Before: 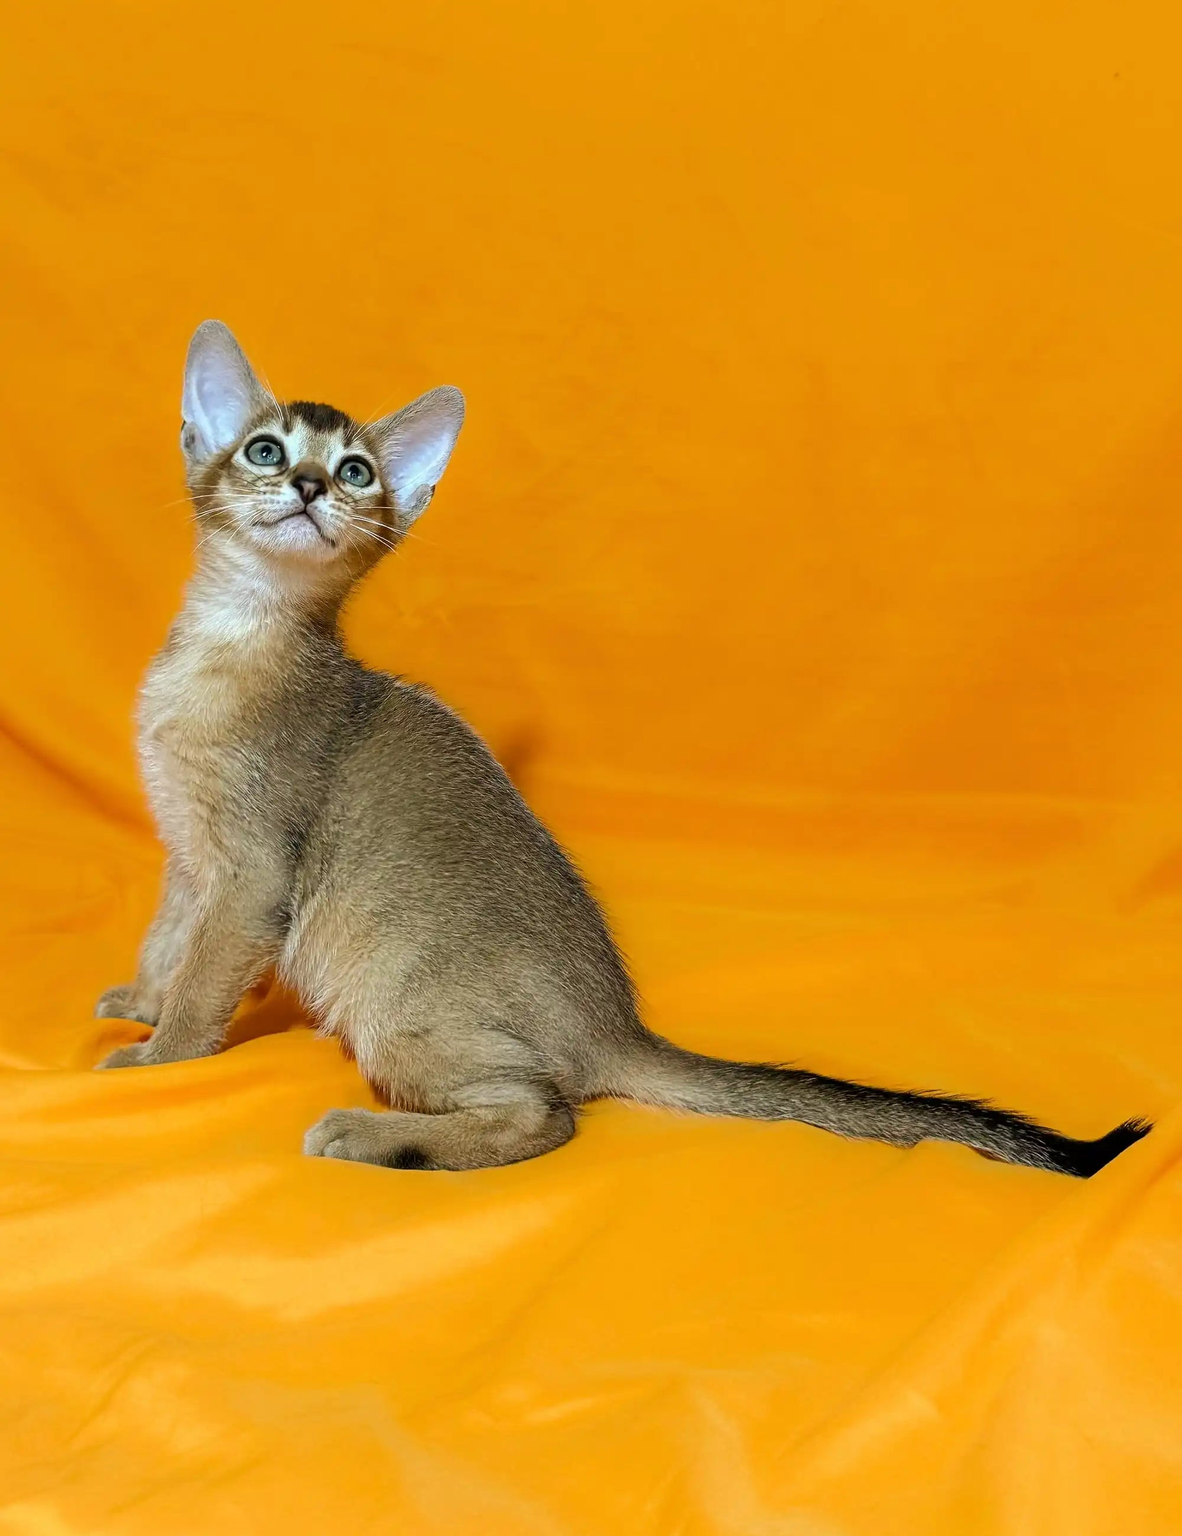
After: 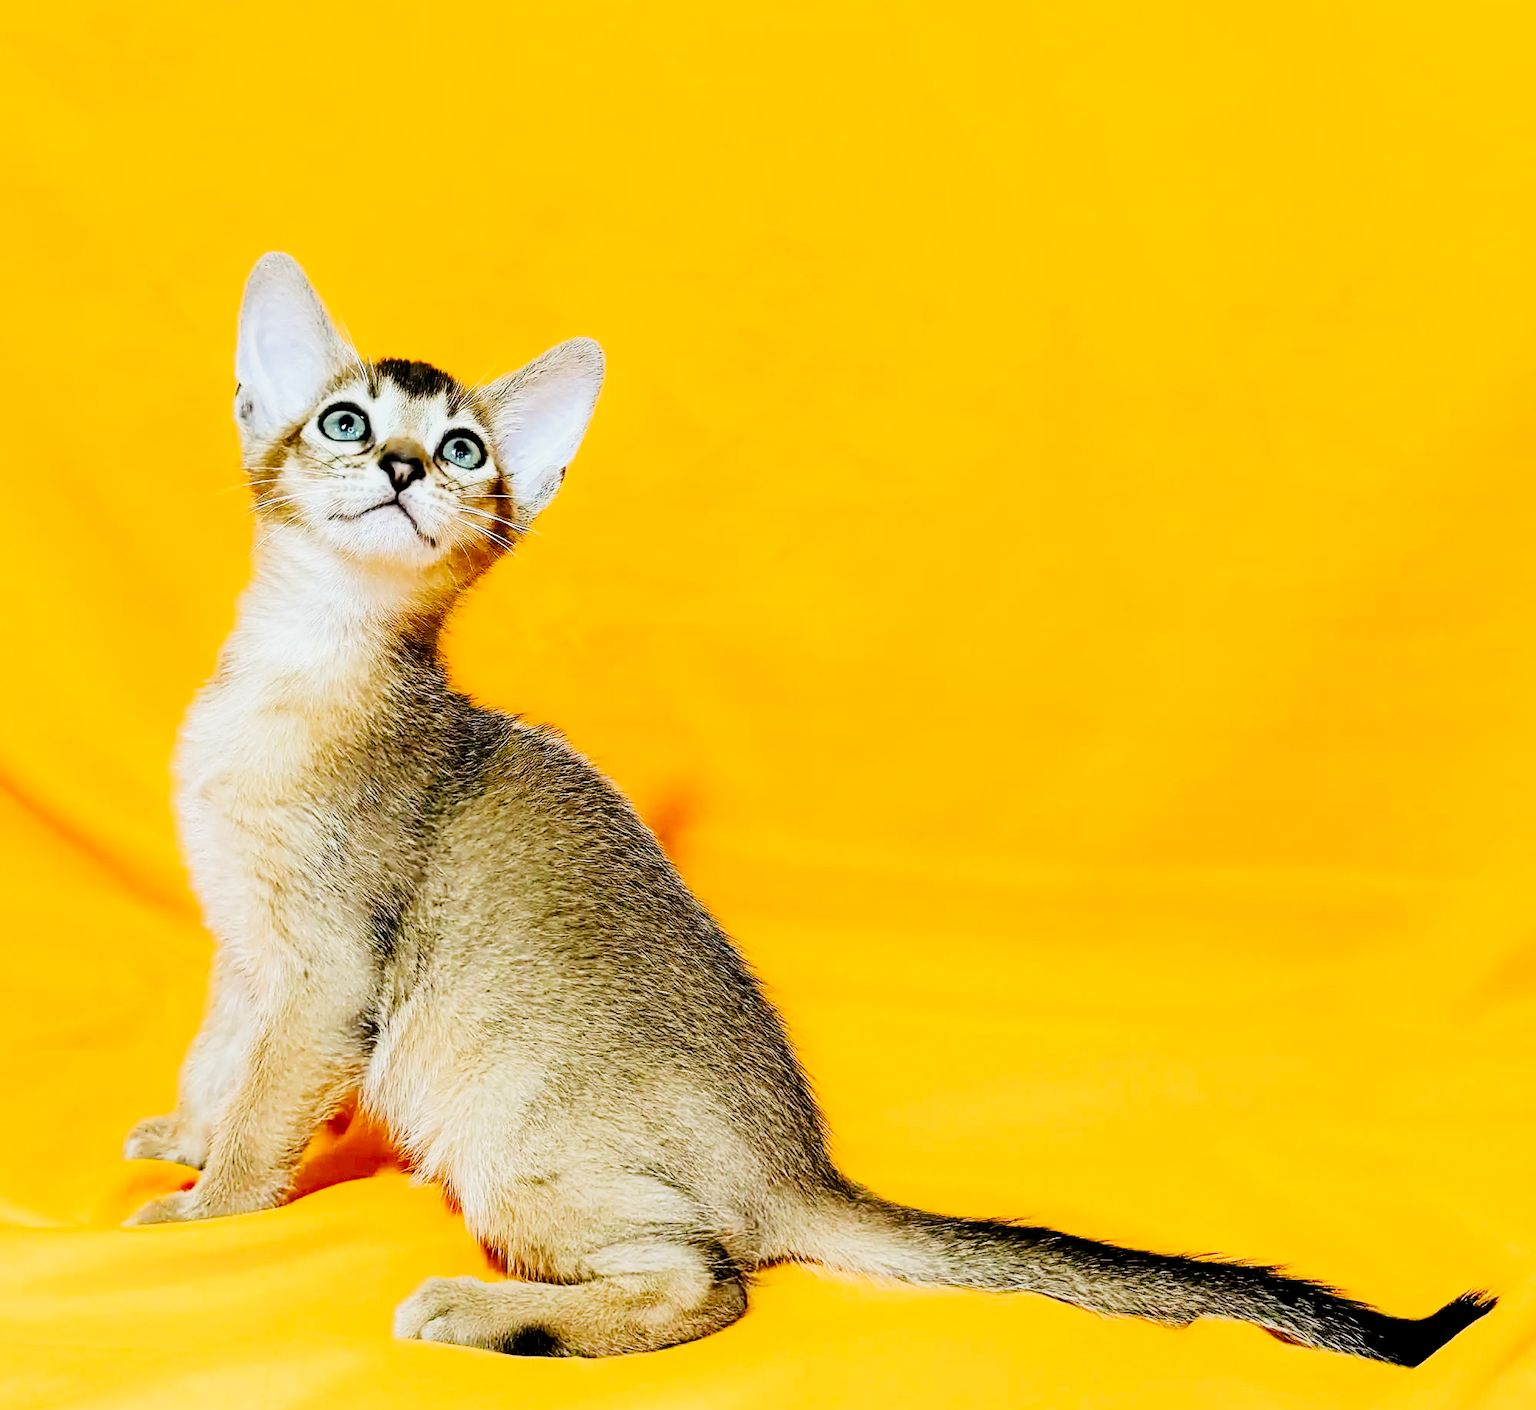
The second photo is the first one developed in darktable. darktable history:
filmic rgb: black relative exposure -7.65 EV, white relative exposure 4.56 EV, hardness 3.61
crop and rotate: top 8.231%, bottom 21.051%
tone curve: curves: ch0 [(0, 0) (0.004, 0) (0.133, 0.071) (0.325, 0.456) (0.832, 0.957) (1, 1)], preserve colors none
